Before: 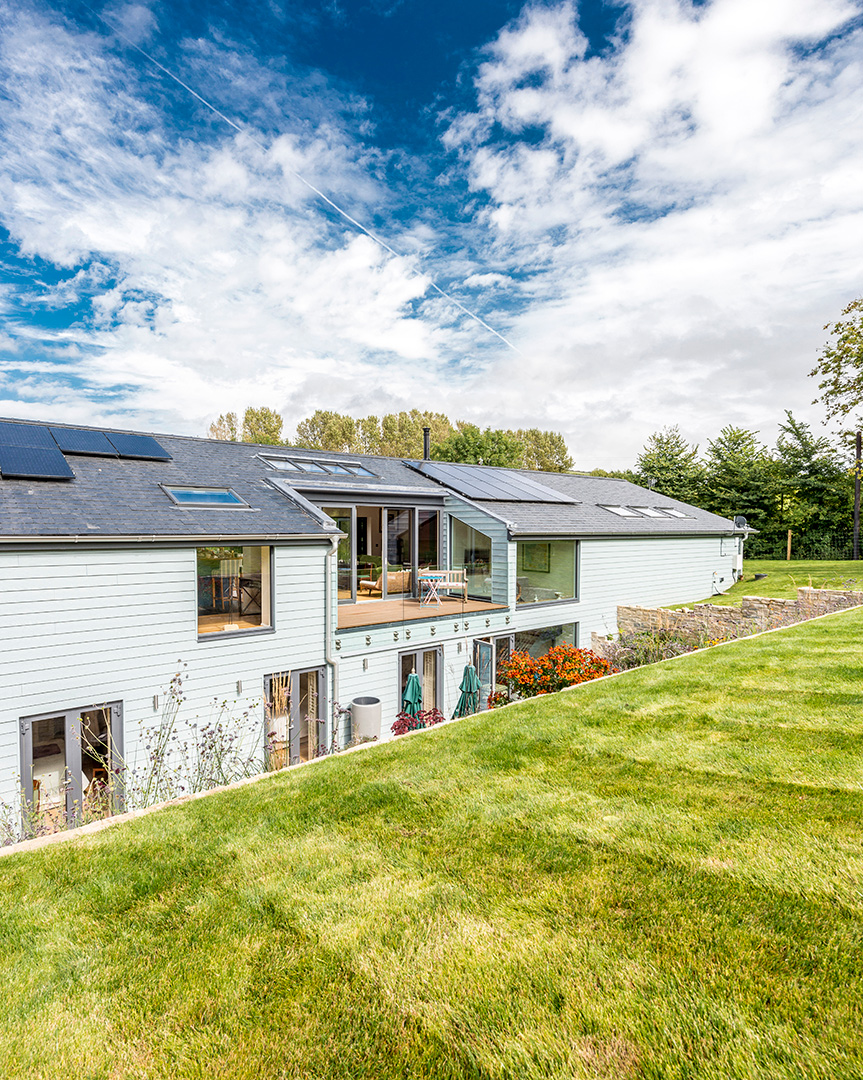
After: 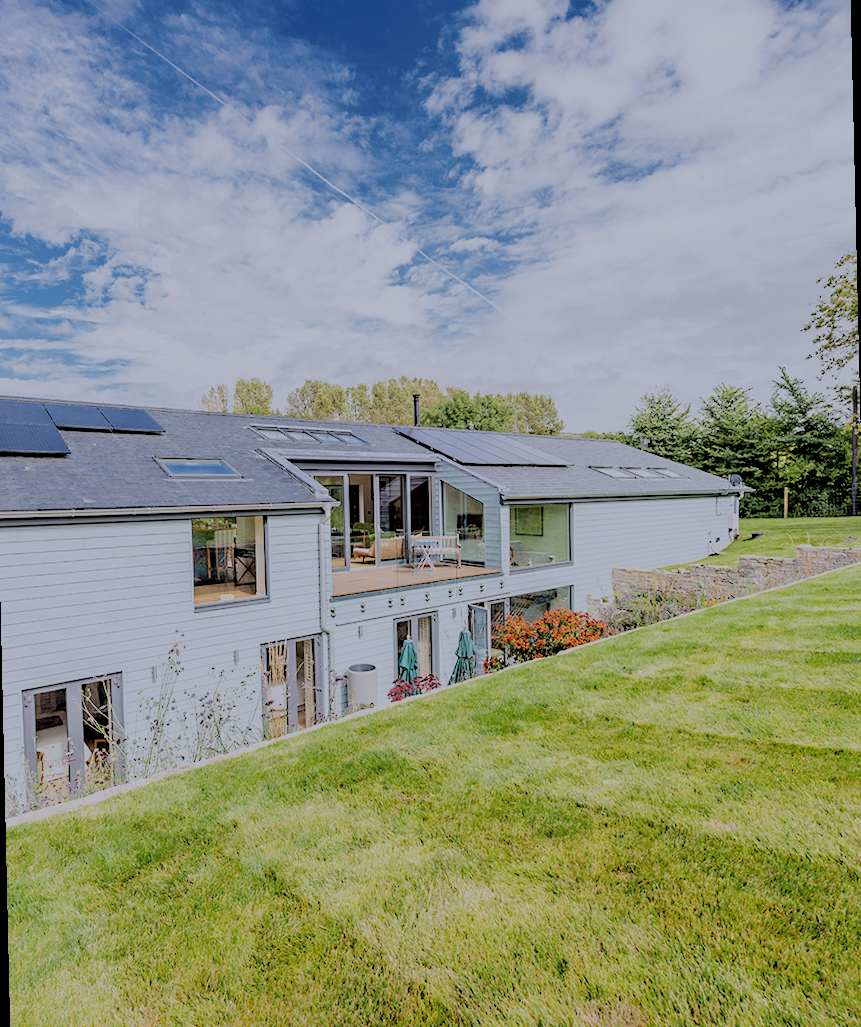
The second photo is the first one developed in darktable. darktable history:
tone equalizer: -8 EV -0.417 EV, -7 EV -0.389 EV, -6 EV -0.333 EV, -5 EV -0.222 EV, -3 EV 0.222 EV, -2 EV 0.333 EV, -1 EV 0.389 EV, +0 EV 0.417 EV, edges refinement/feathering 500, mask exposure compensation -1.57 EV, preserve details no
white balance: red 0.967, blue 1.119, emerald 0.756
sharpen: radius 5.325, amount 0.312, threshold 26.433
filmic rgb: black relative exposure -4.42 EV, white relative exposure 6.58 EV, hardness 1.85, contrast 0.5
rotate and perspective: rotation -1.32°, lens shift (horizontal) -0.031, crop left 0.015, crop right 0.985, crop top 0.047, crop bottom 0.982
